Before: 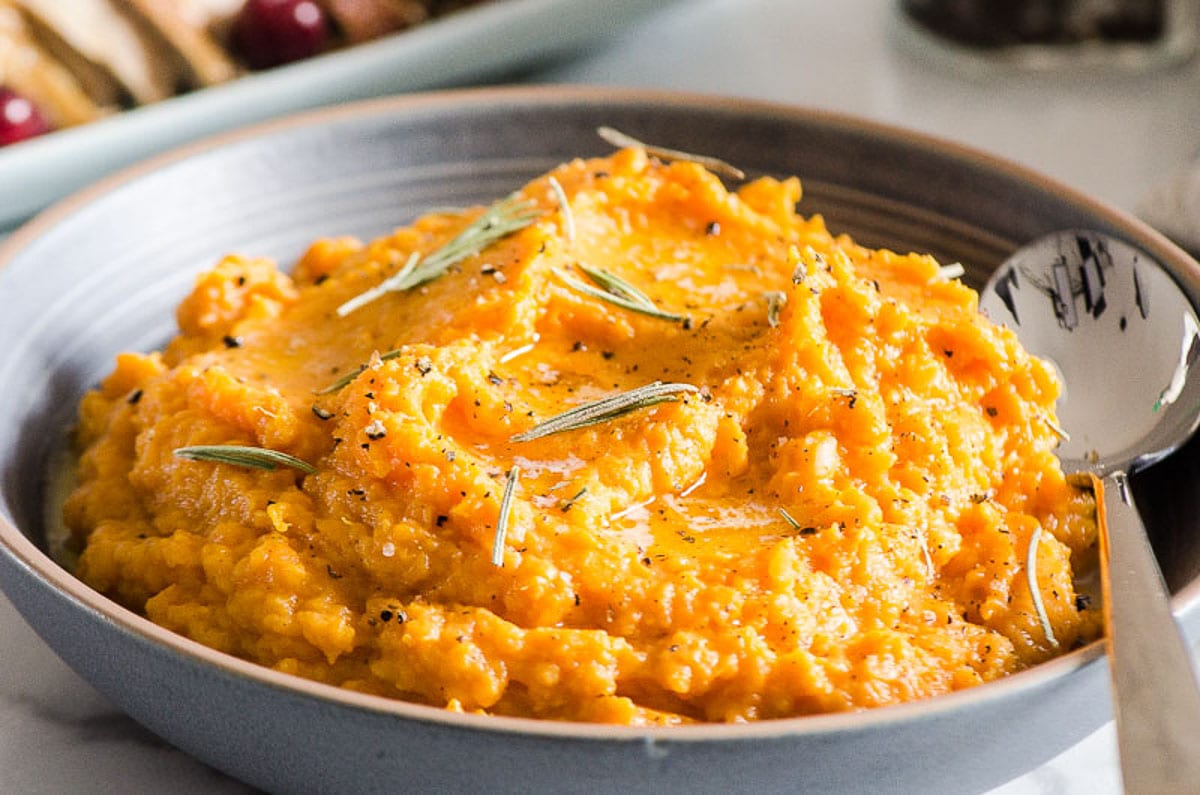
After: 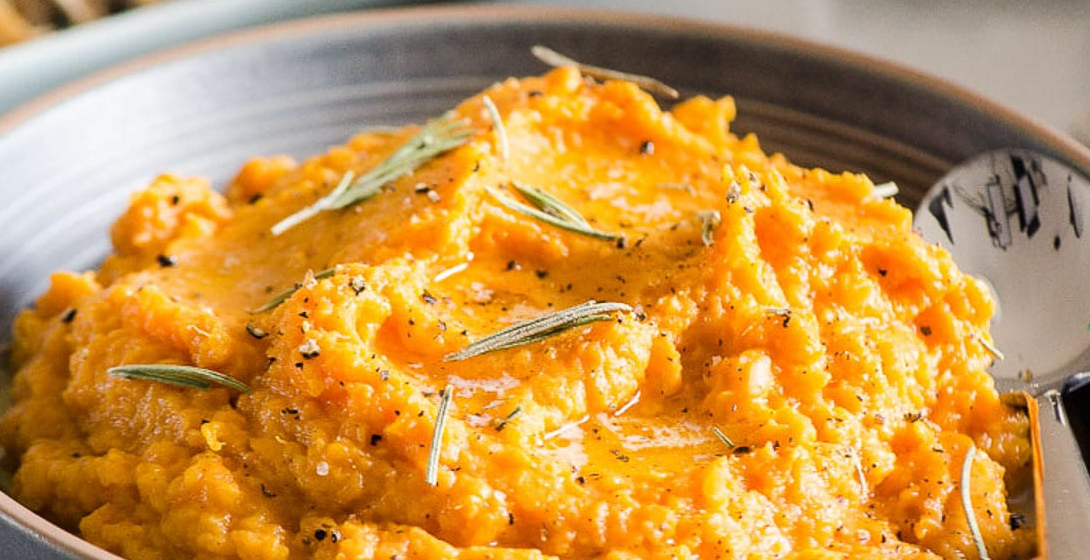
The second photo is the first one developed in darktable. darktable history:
crop: left 5.534%, top 10.196%, right 3.555%, bottom 19.337%
